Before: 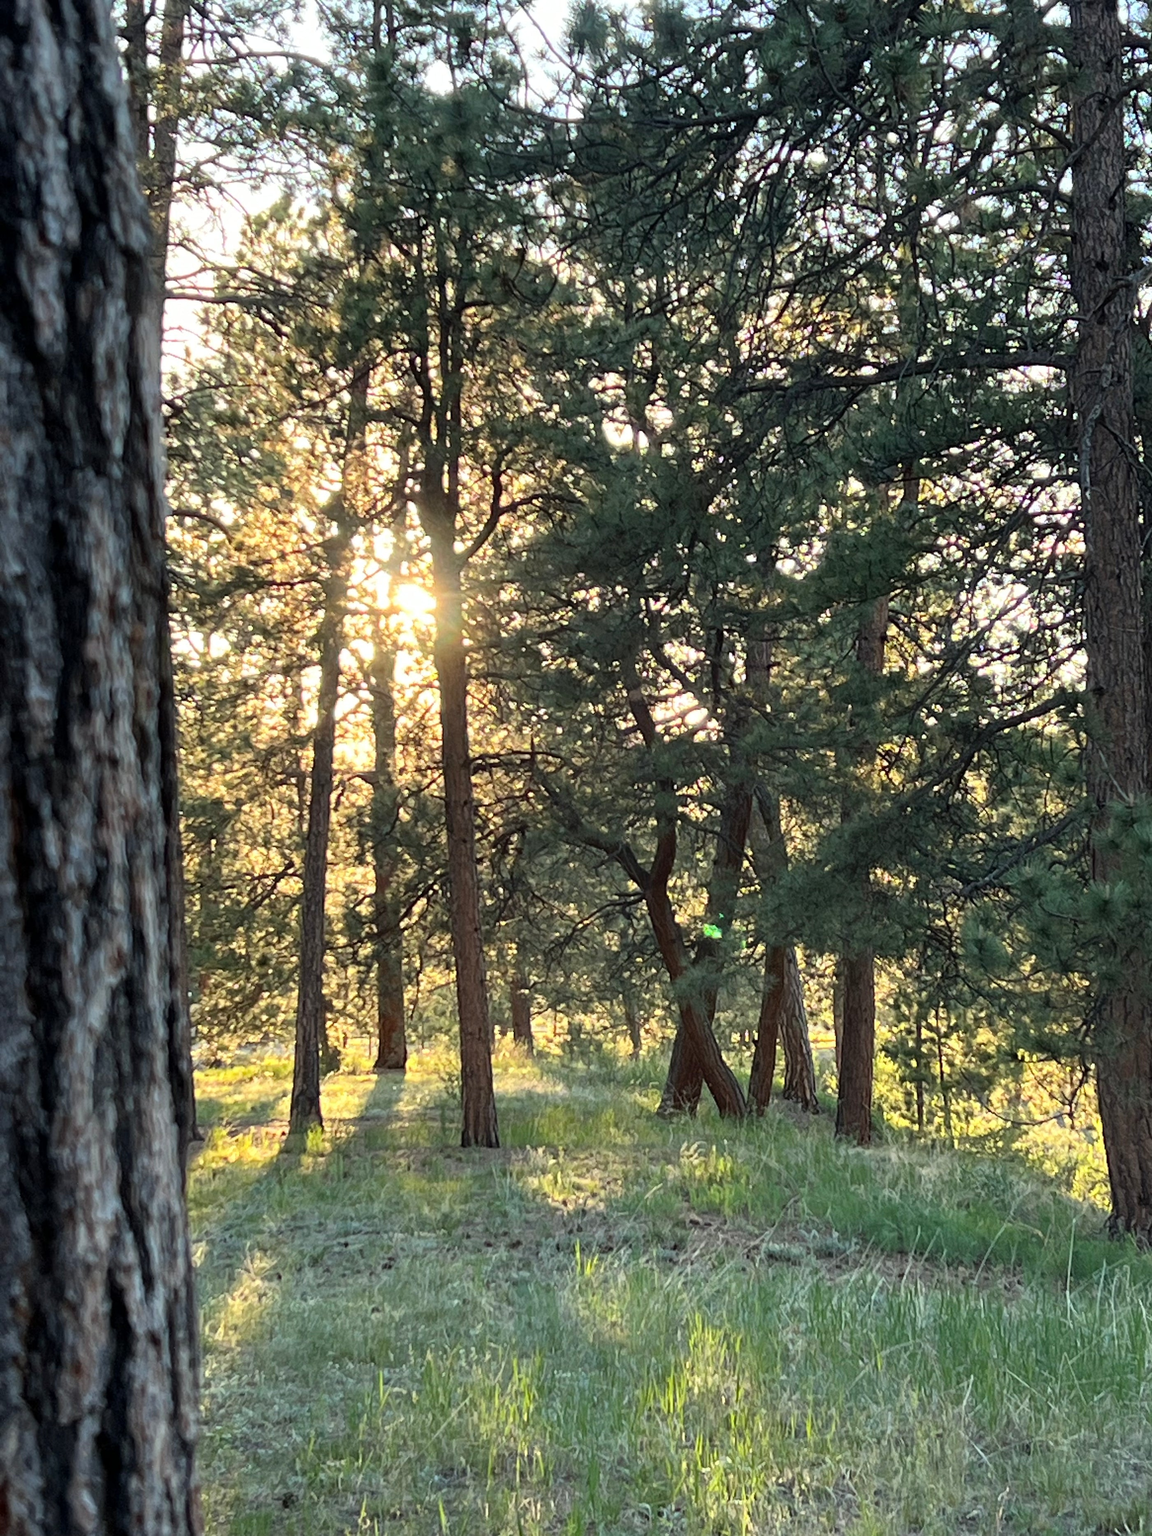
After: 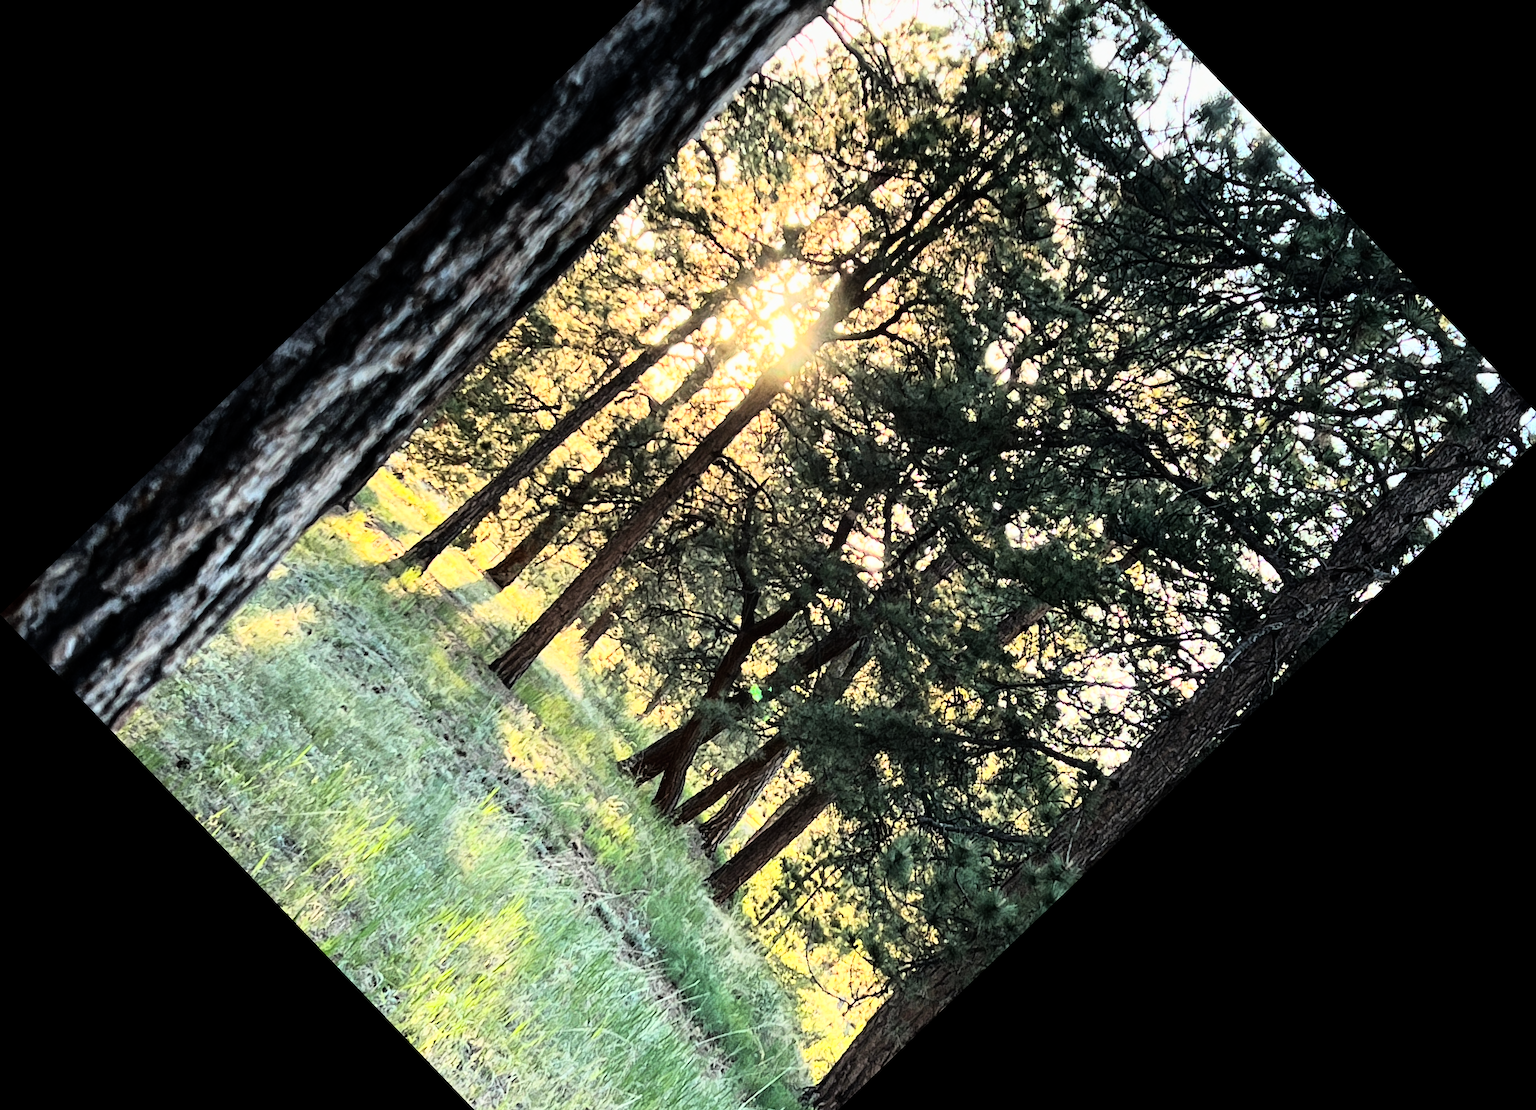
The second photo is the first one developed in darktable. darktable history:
rgb curve: curves: ch0 [(0, 0) (0.21, 0.15) (0.24, 0.21) (0.5, 0.75) (0.75, 0.96) (0.89, 0.99) (1, 1)]; ch1 [(0, 0.02) (0.21, 0.13) (0.25, 0.2) (0.5, 0.67) (0.75, 0.9) (0.89, 0.97) (1, 1)]; ch2 [(0, 0.02) (0.21, 0.13) (0.25, 0.2) (0.5, 0.67) (0.75, 0.9) (0.89, 0.97) (1, 1)], compensate middle gray true
graduated density: on, module defaults
crop and rotate: angle -46.26°, top 16.234%, right 0.912%, bottom 11.704%
